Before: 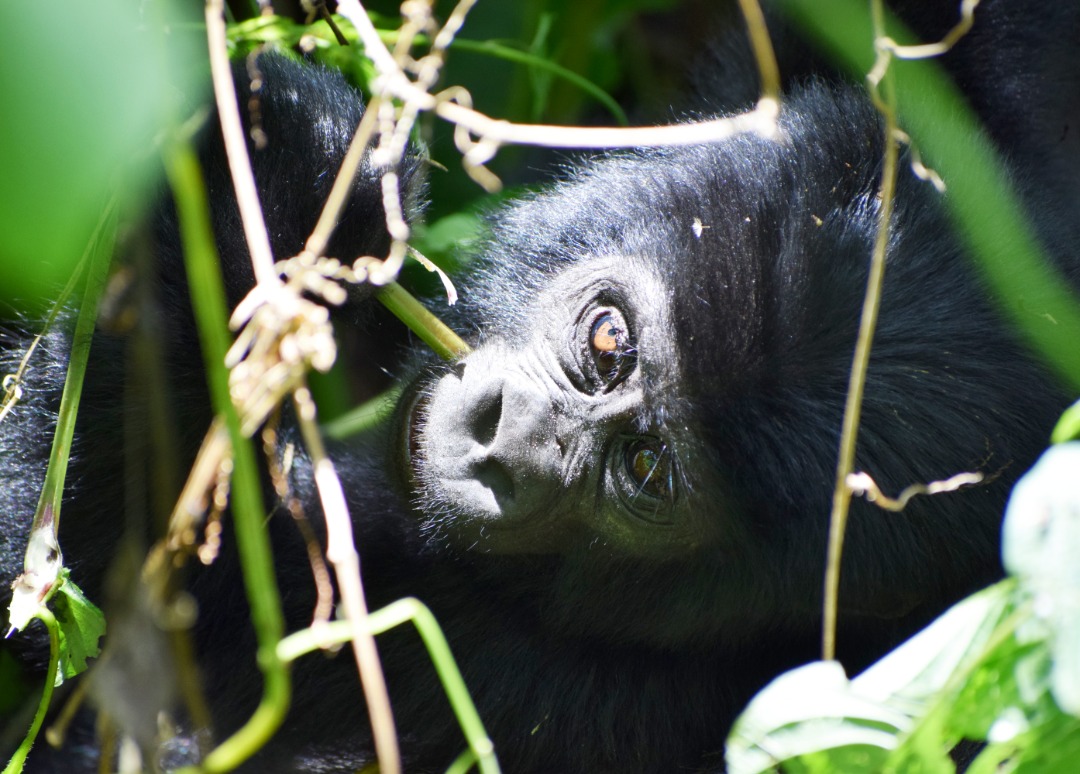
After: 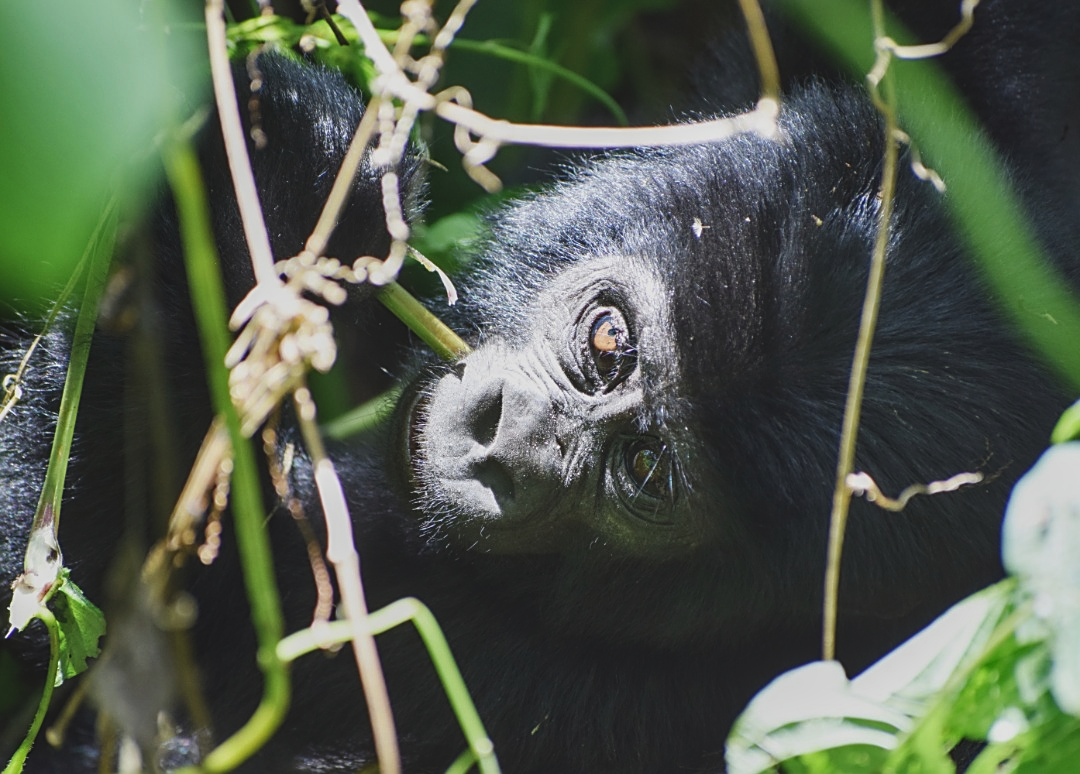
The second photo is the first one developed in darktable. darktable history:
sharpen: amount 0.478
exposure: black level correction -0.015, exposure -0.5 EV, compensate highlight preservation false
local contrast: on, module defaults
